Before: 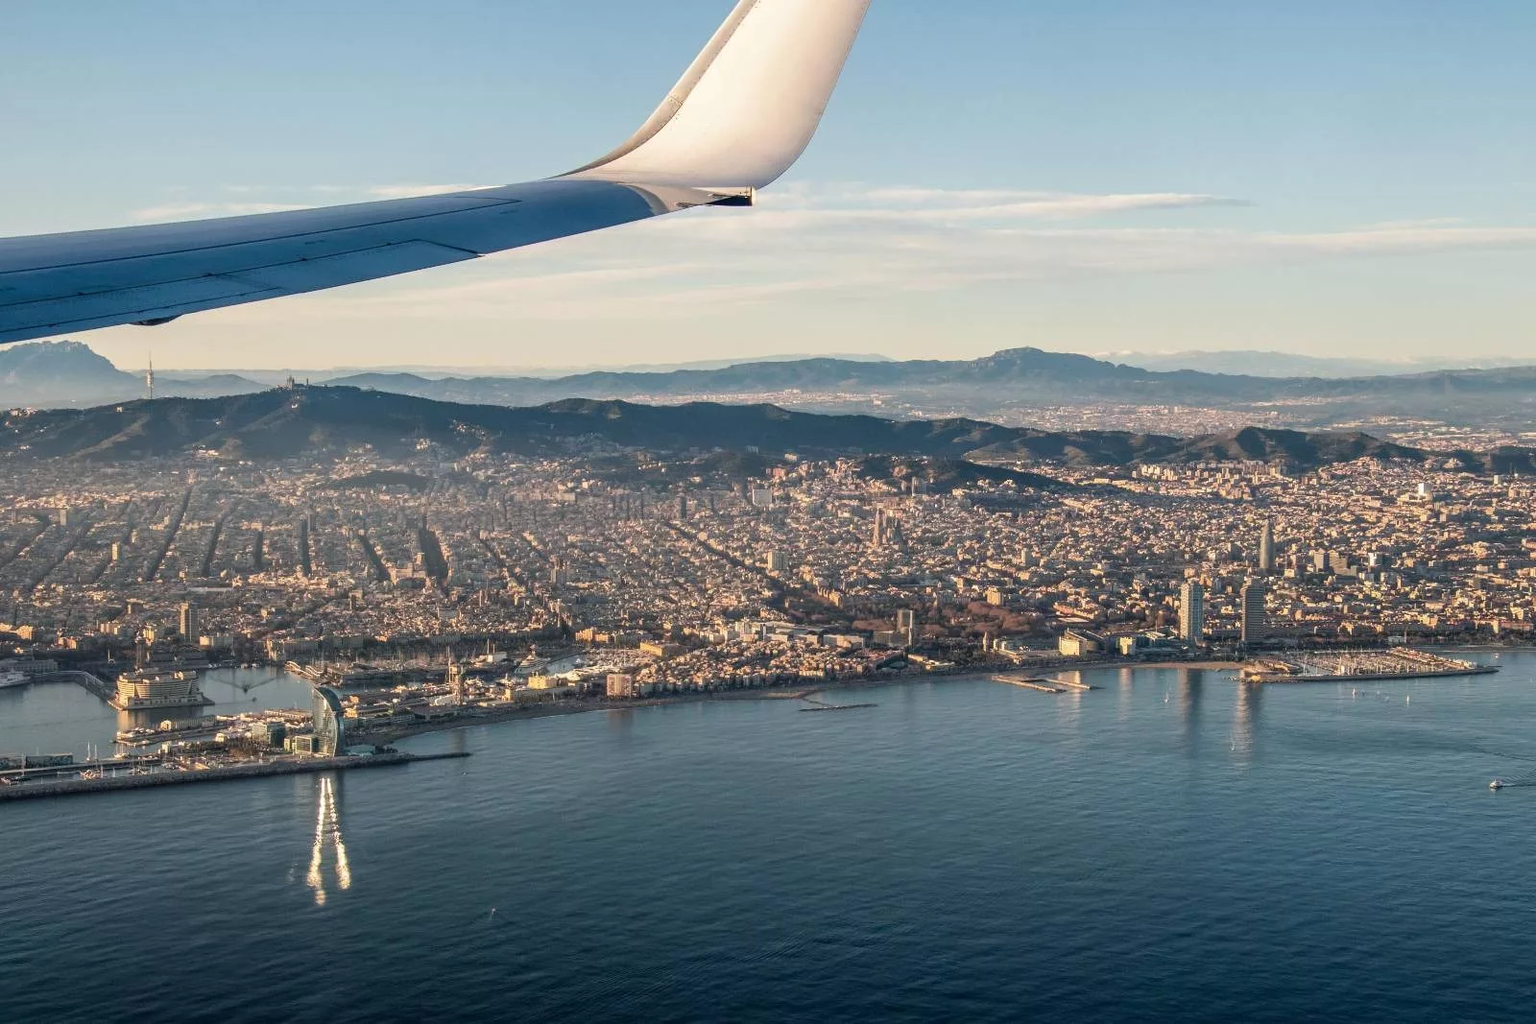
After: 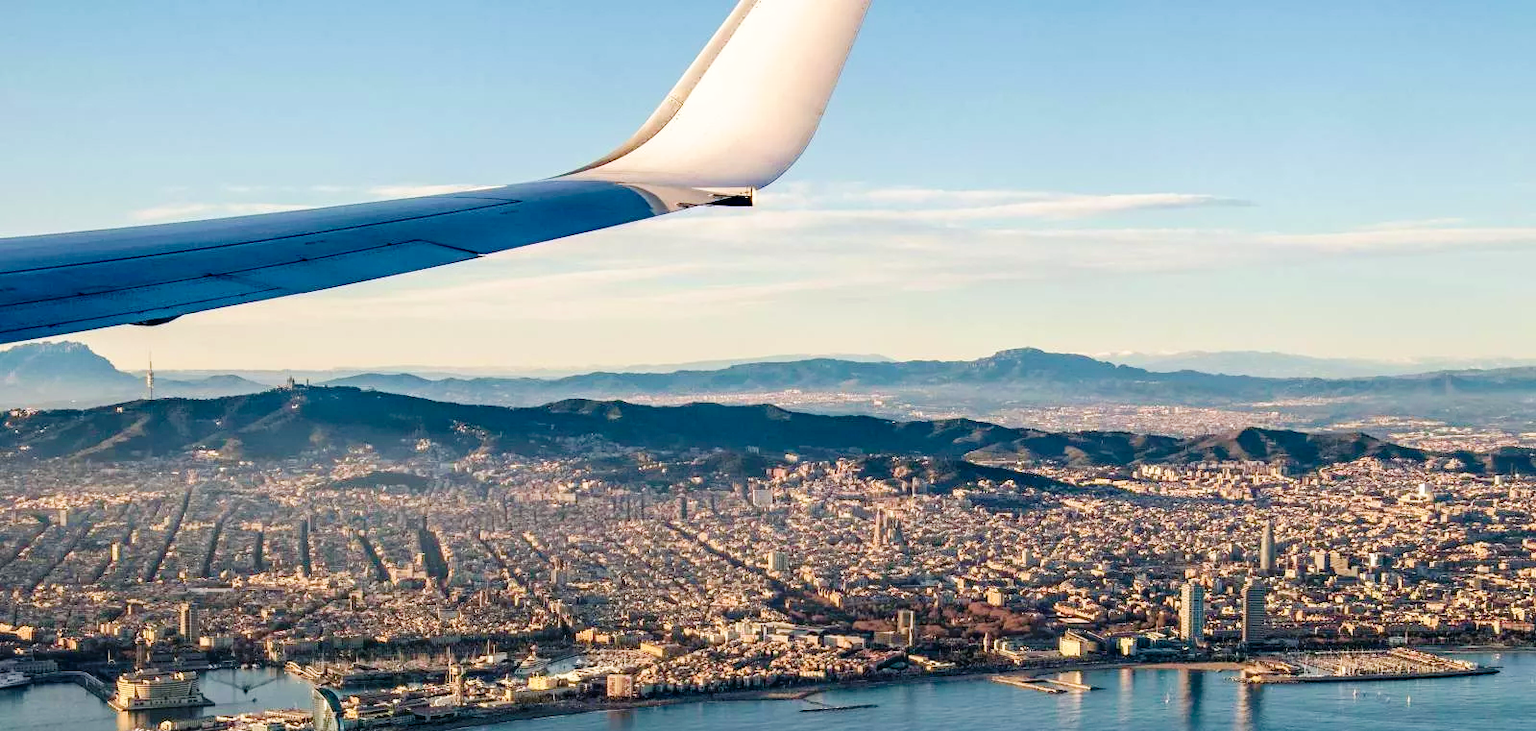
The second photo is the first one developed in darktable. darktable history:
crop: bottom 28.576%
tone curve: curves: ch0 [(0, 0) (0.003, 0) (0.011, 0.002) (0.025, 0.004) (0.044, 0.007) (0.069, 0.015) (0.1, 0.025) (0.136, 0.04) (0.177, 0.09) (0.224, 0.152) (0.277, 0.239) (0.335, 0.335) (0.399, 0.43) (0.468, 0.524) (0.543, 0.621) (0.623, 0.712) (0.709, 0.792) (0.801, 0.871) (0.898, 0.951) (1, 1)], preserve colors none
haze removal: compatibility mode true, adaptive false
vignetting: fall-off start 116.67%, fall-off radius 59.26%, brightness -0.31, saturation -0.056
velvia: on, module defaults
